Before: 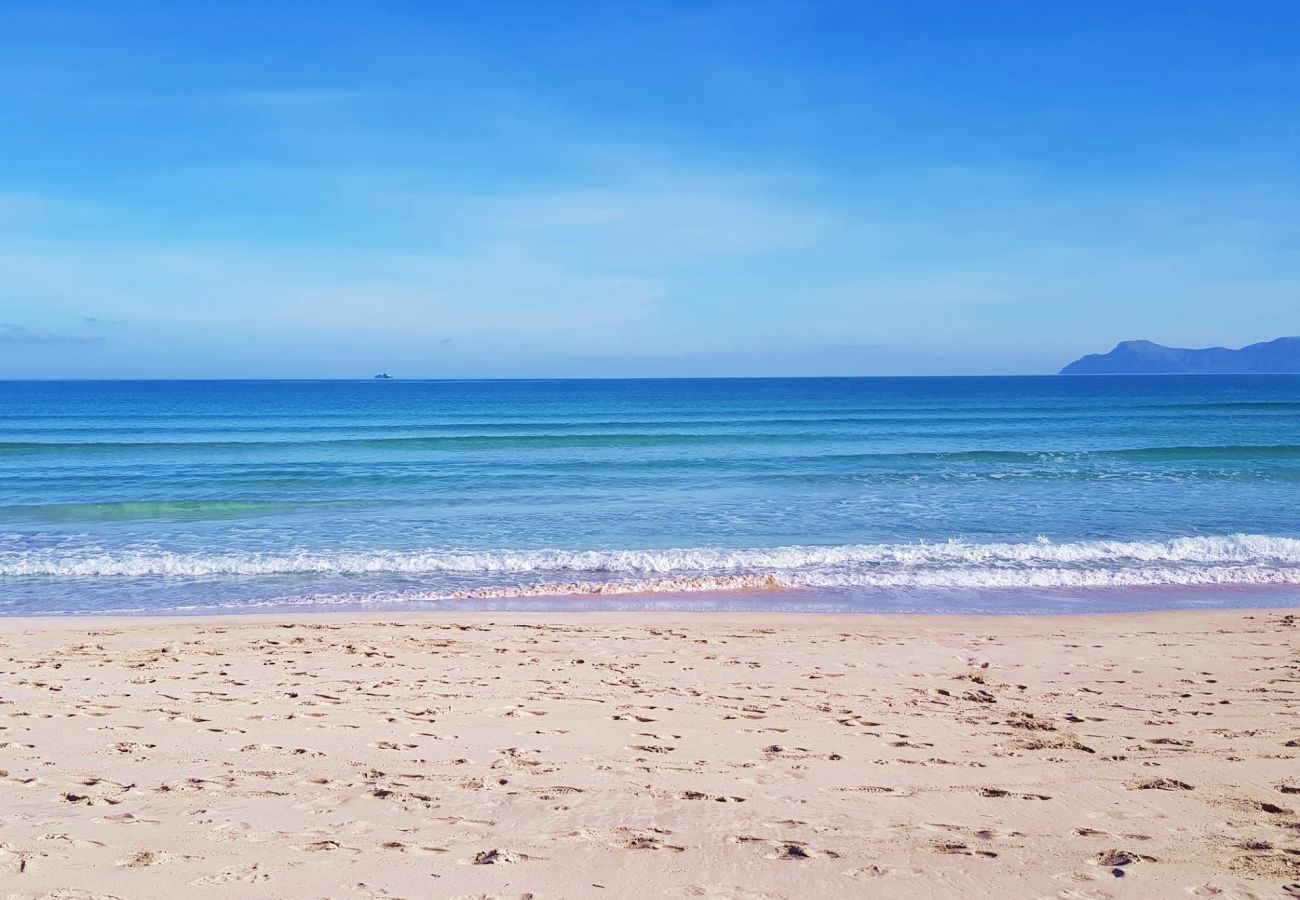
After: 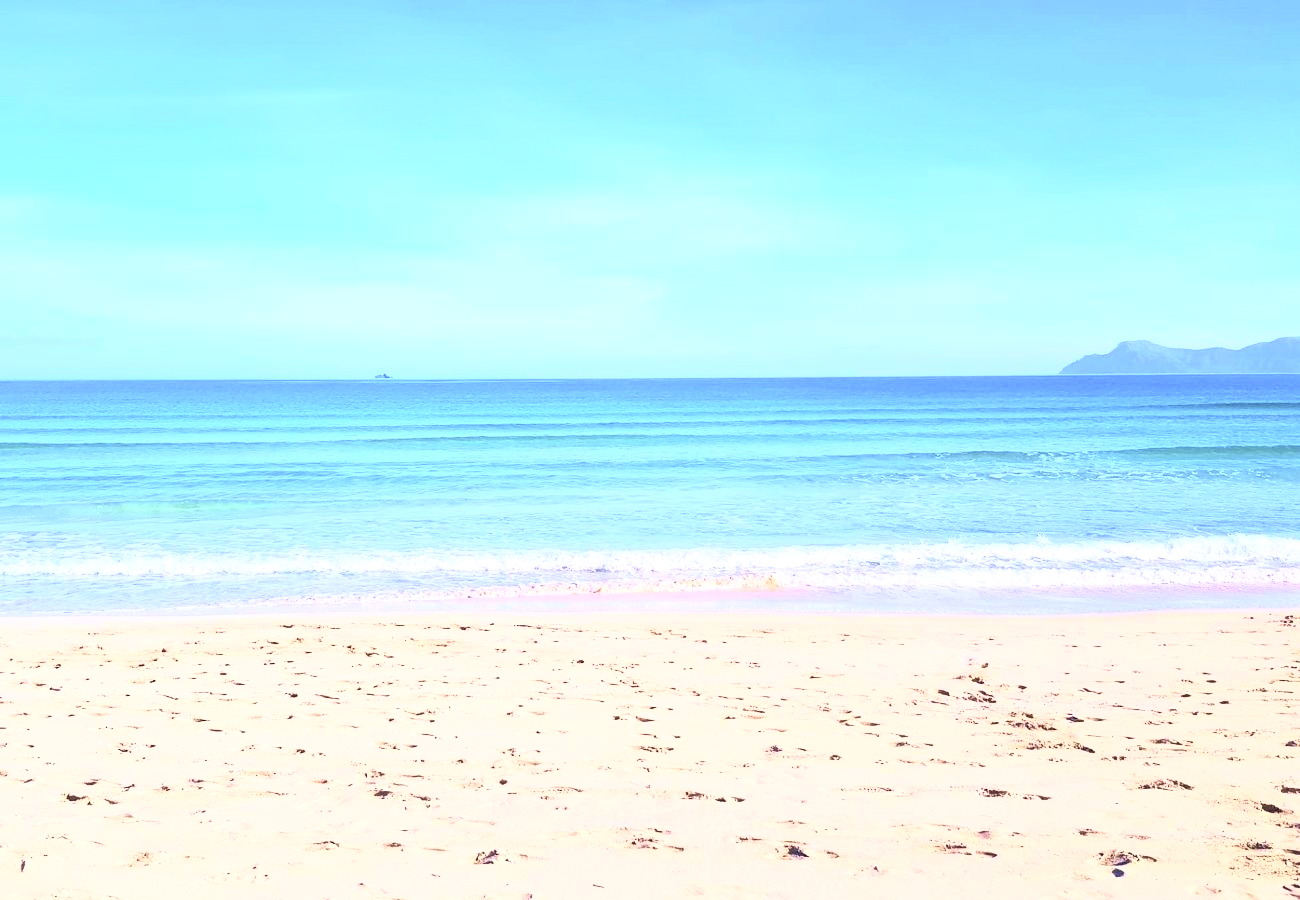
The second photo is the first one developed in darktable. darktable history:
white balance: red 1.009, blue 0.985
contrast brightness saturation: contrast 0.39, brightness 0.53
exposure: exposure 0.574 EV, compensate highlight preservation false
